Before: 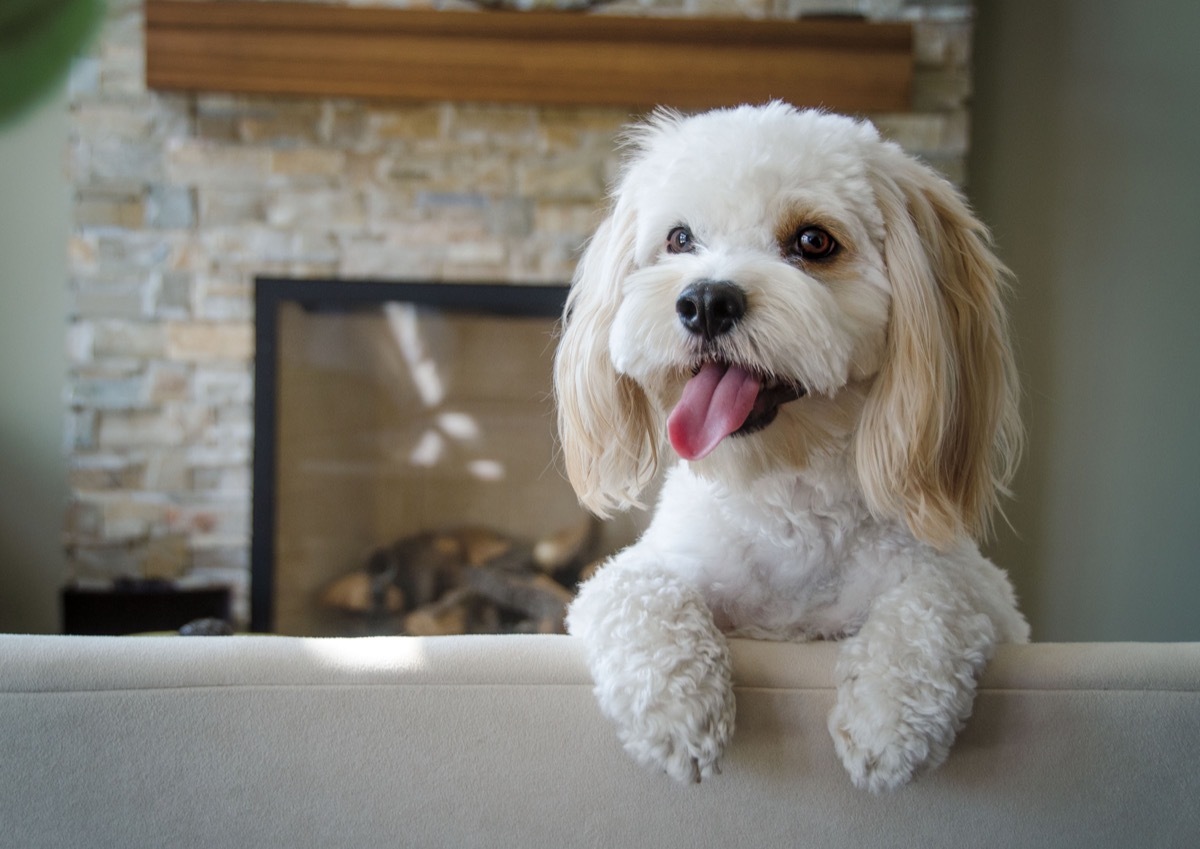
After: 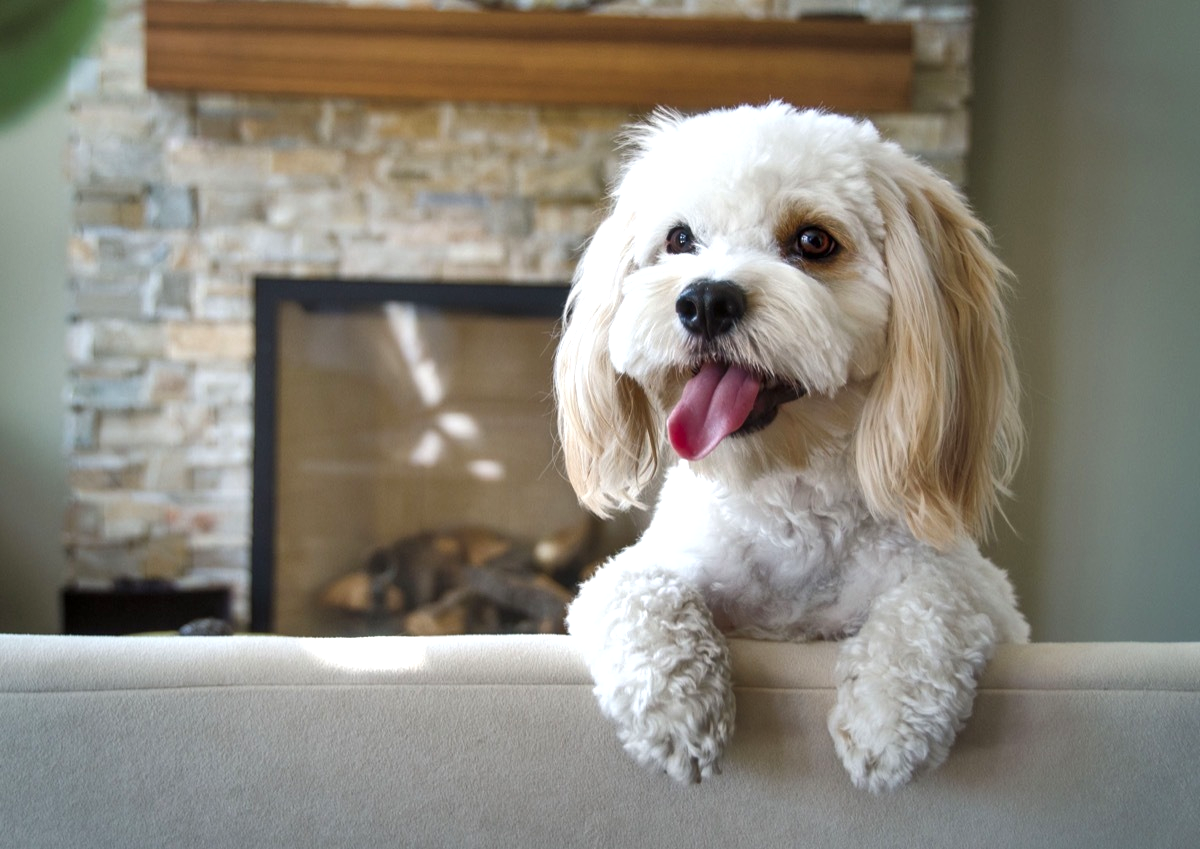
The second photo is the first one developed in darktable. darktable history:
exposure: exposure 0.566 EV, compensate exposure bias true, compensate highlight preservation false
shadows and highlights: shadows 24.41, highlights -78.26, soften with gaussian
